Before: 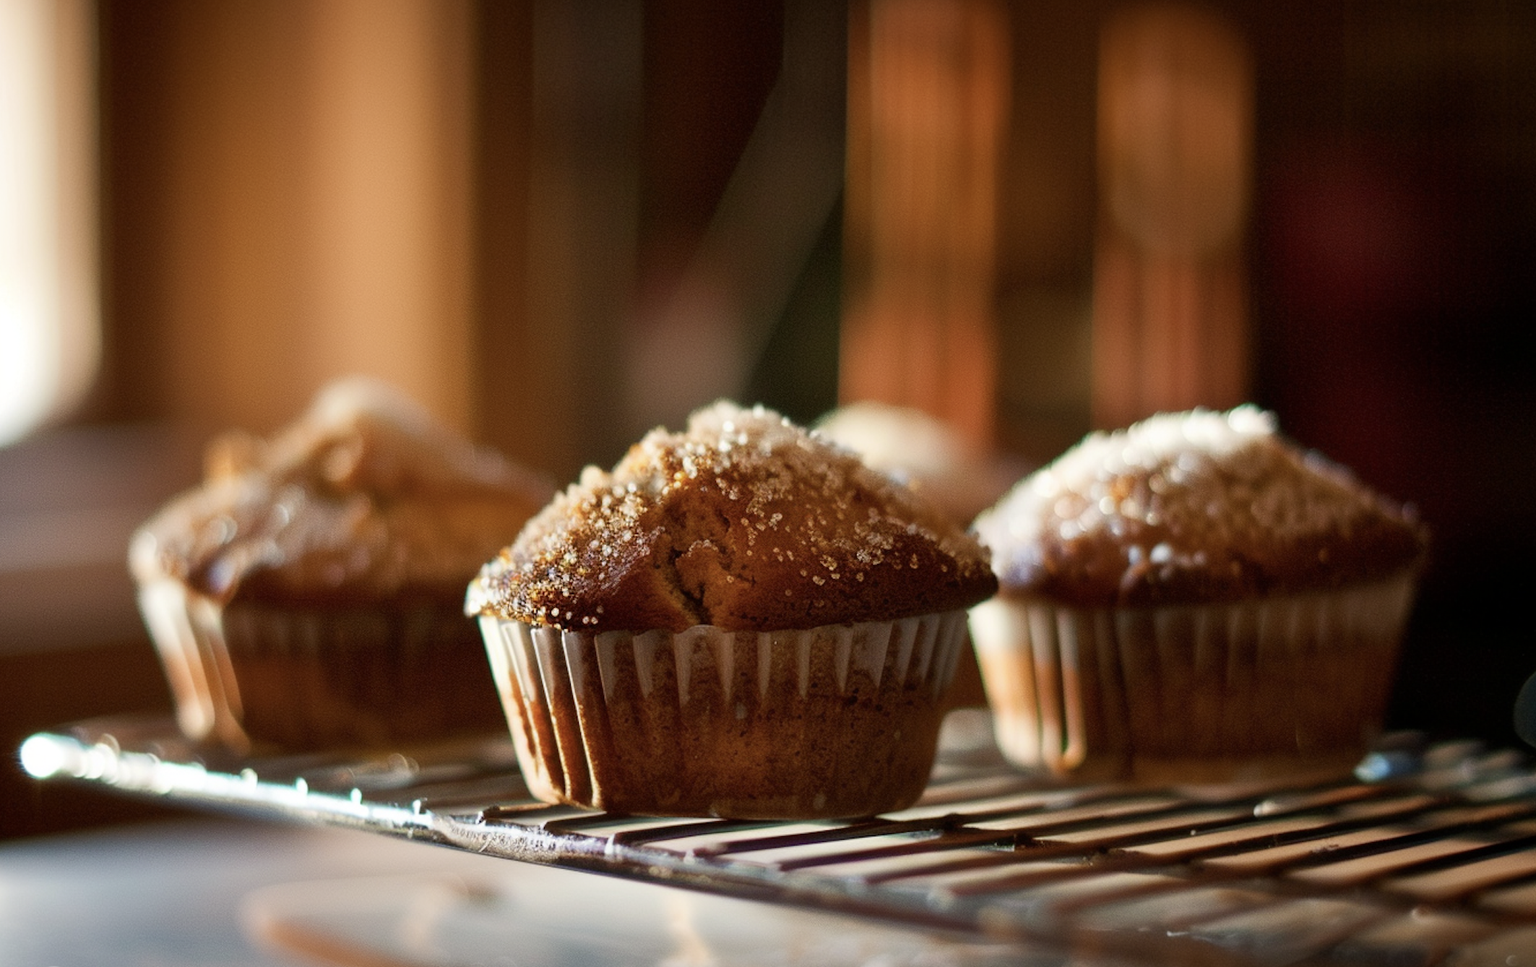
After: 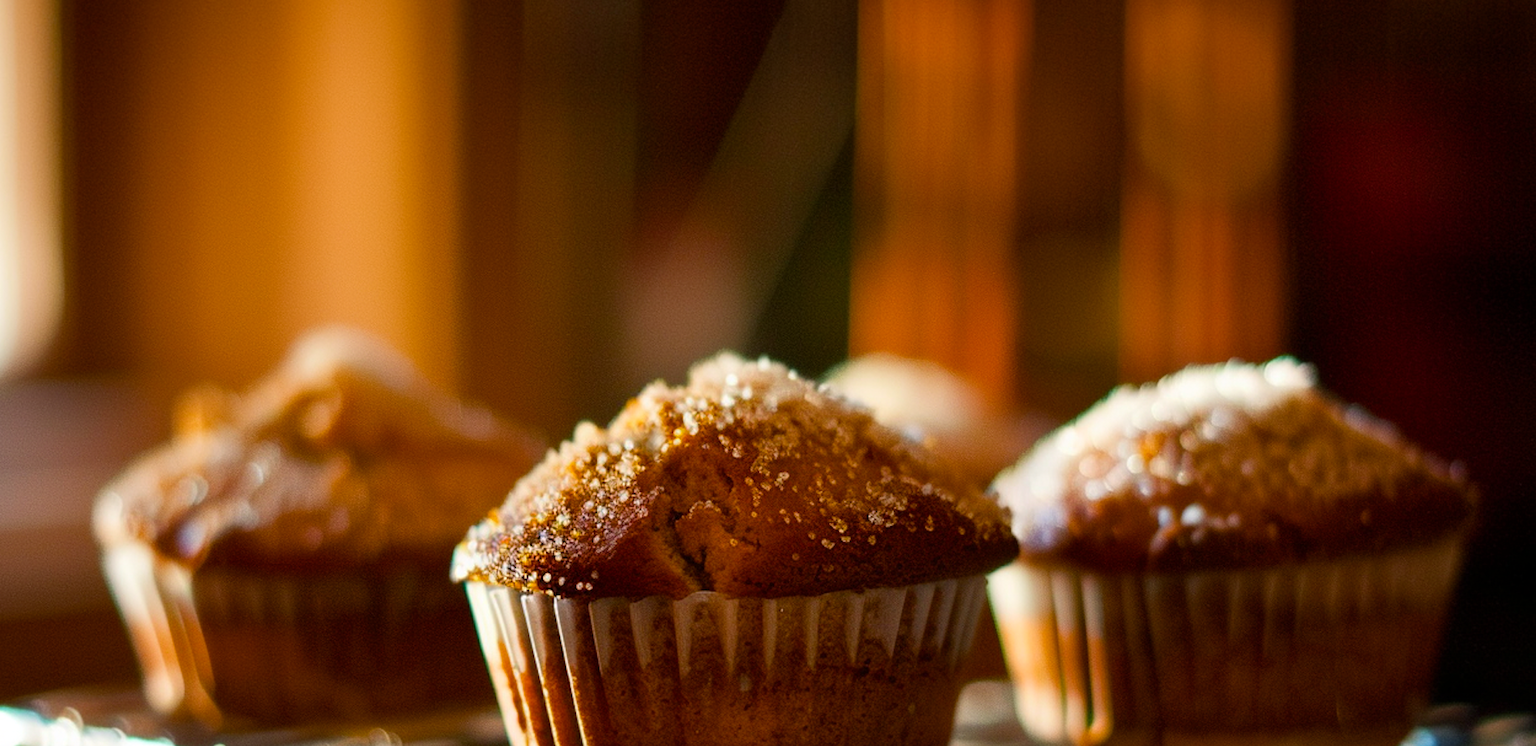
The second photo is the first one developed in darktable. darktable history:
crop: left 2.737%, top 7.287%, right 3.421%, bottom 20.179%
color balance rgb: perceptual saturation grading › global saturation 30%
